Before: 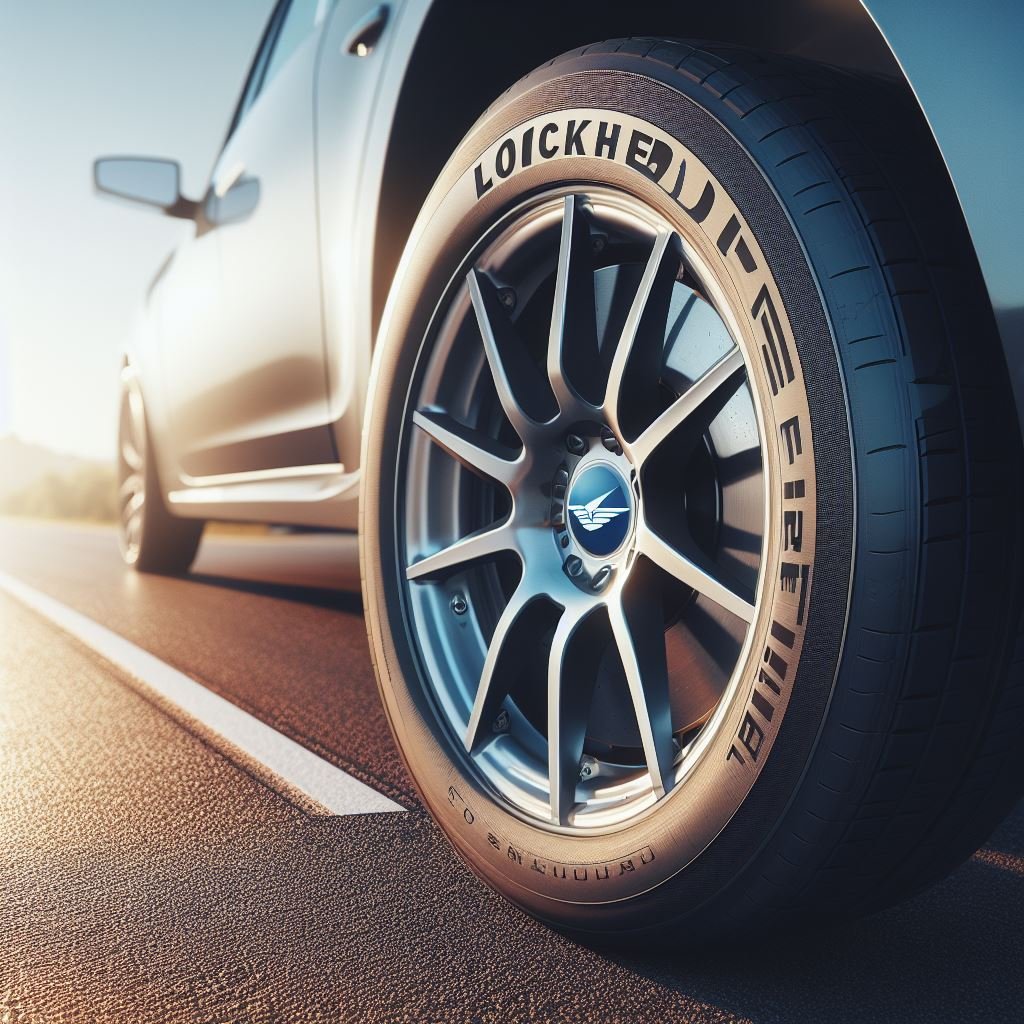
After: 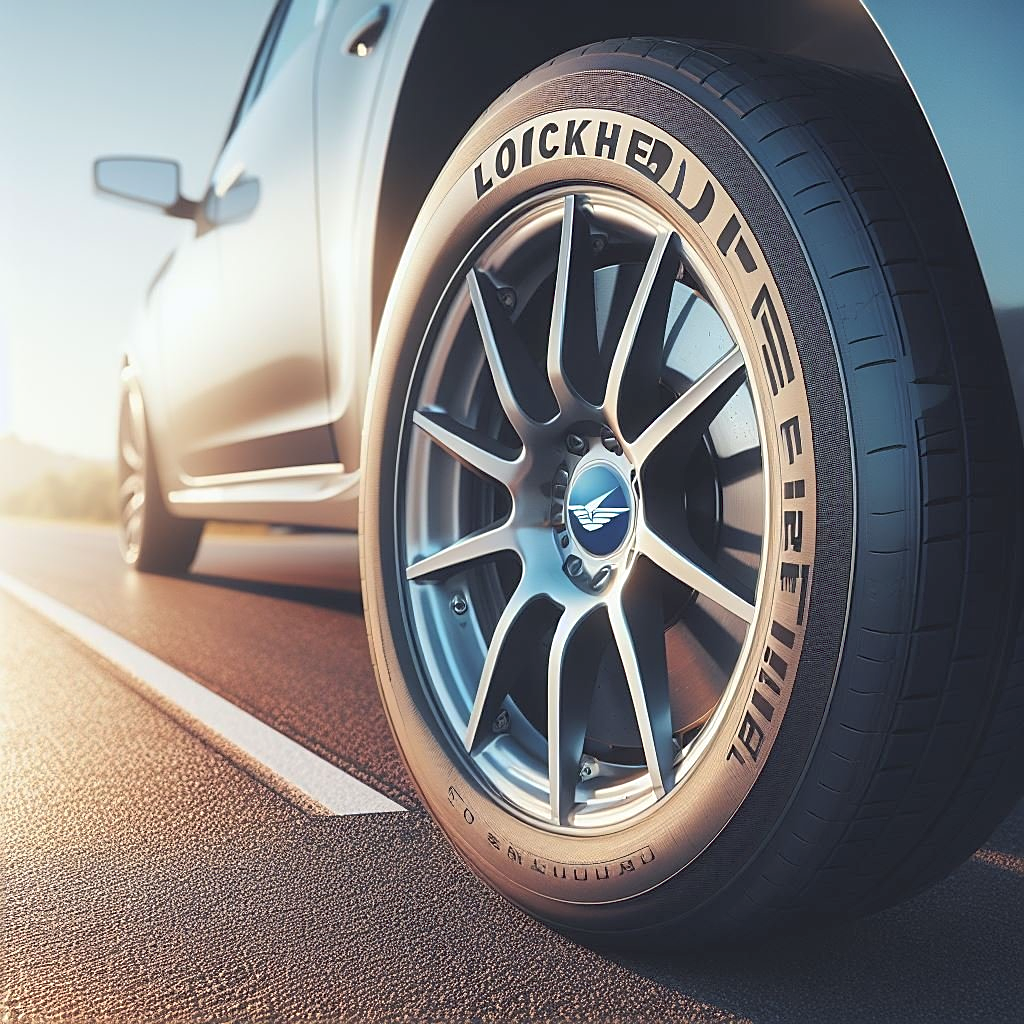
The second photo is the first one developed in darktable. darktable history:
sharpen: on, module defaults
tone curve: curves: ch0 [(0, 0) (0.003, 0.051) (0.011, 0.054) (0.025, 0.056) (0.044, 0.07) (0.069, 0.092) (0.1, 0.119) (0.136, 0.149) (0.177, 0.189) (0.224, 0.231) (0.277, 0.278) (0.335, 0.329) (0.399, 0.386) (0.468, 0.454) (0.543, 0.524) (0.623, 0.603) (0.709, 0.687) (0.801, 0.776) (0.898, 0.878) (1, 1)], preserve colors none
contrast brightness saturation: brightness 0.142
